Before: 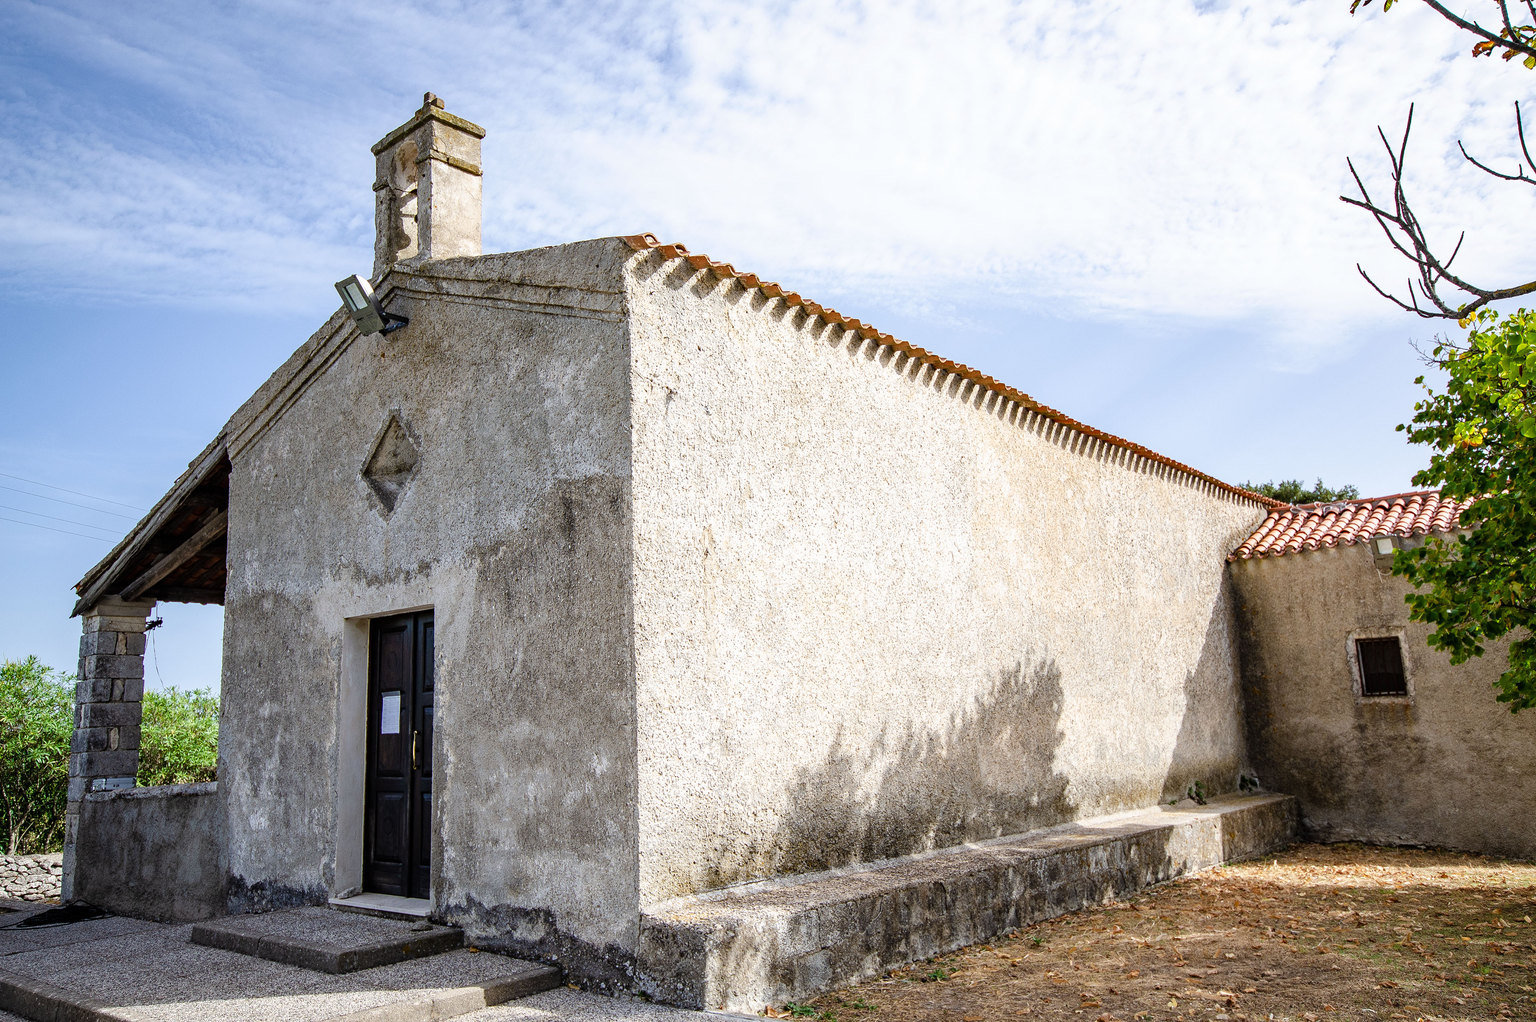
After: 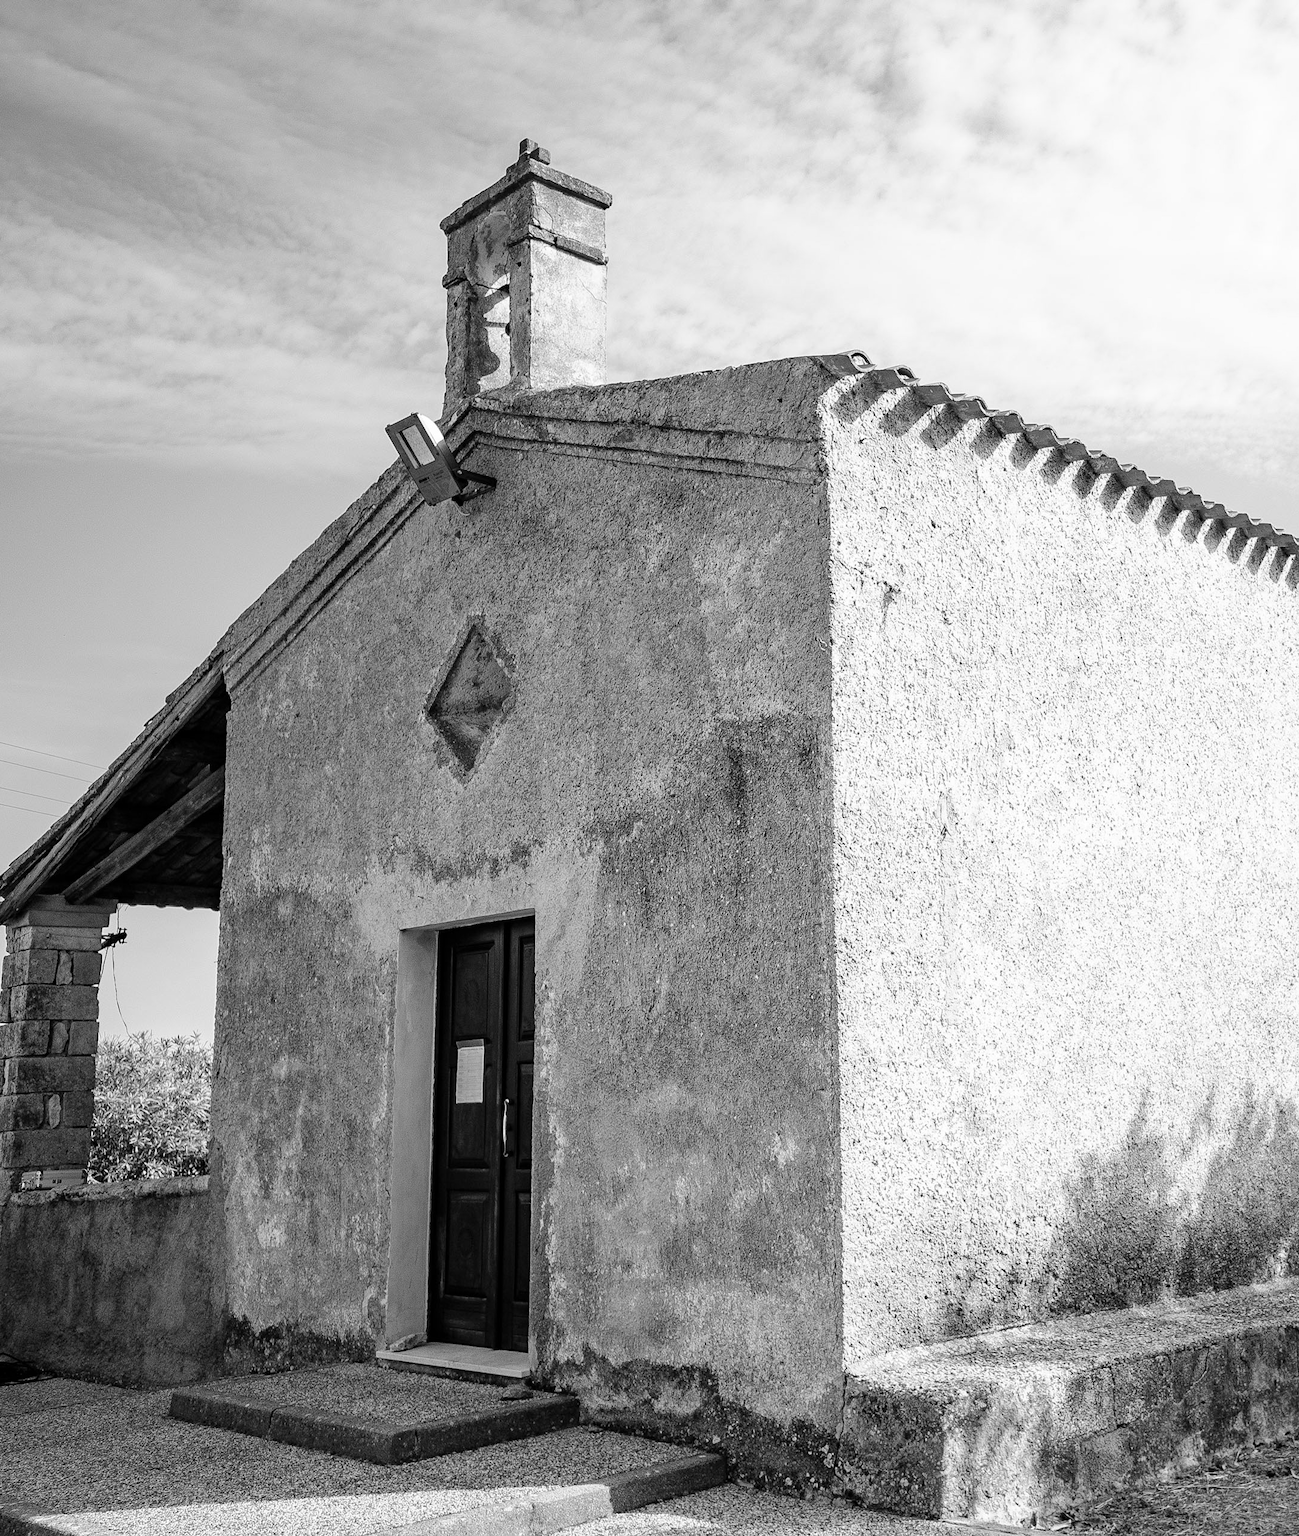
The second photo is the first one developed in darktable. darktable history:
crop: left 5.114%, right 38.589%
monochrome: size 3.1
